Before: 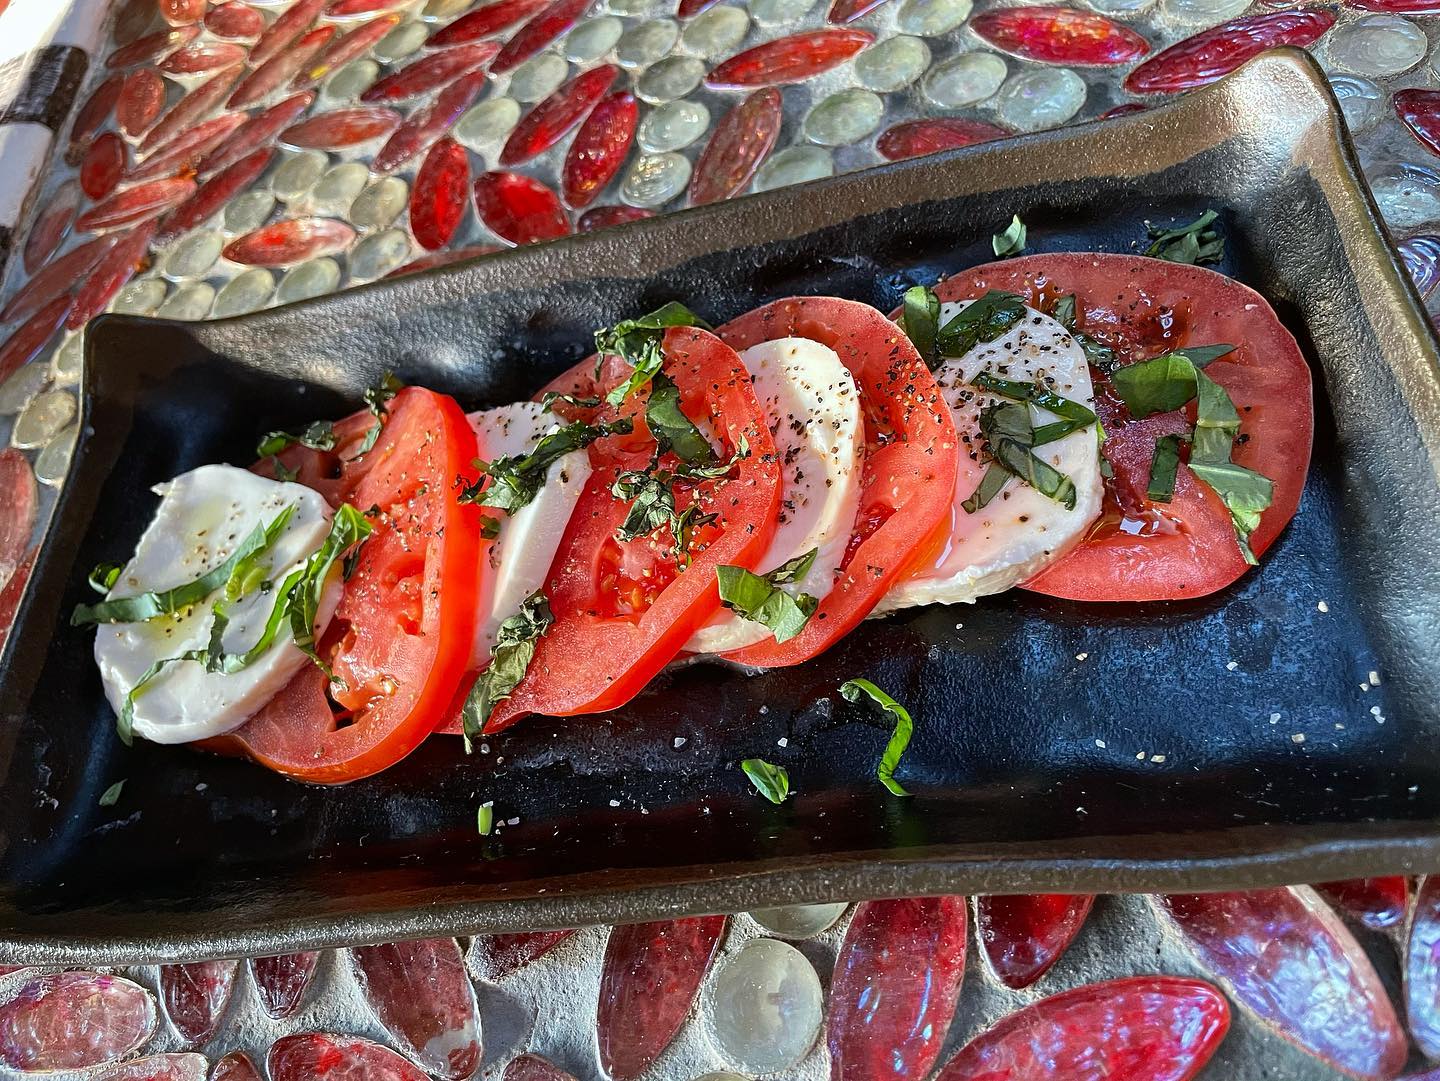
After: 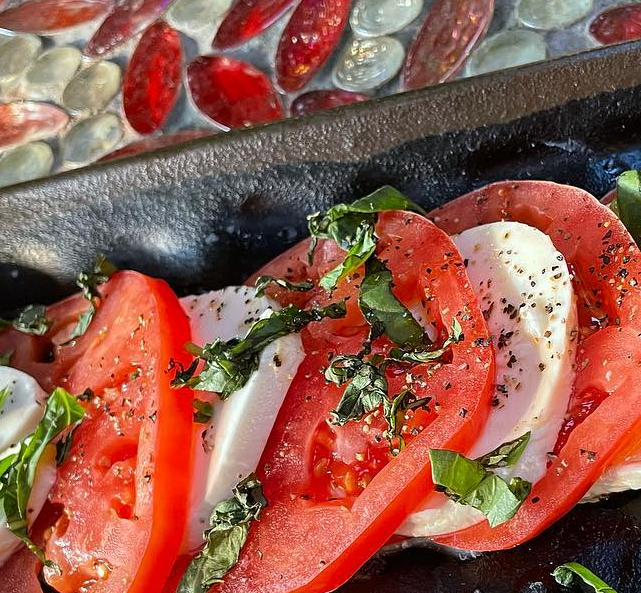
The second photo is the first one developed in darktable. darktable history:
crop: left 20%, top 10.778%, right 35.456%, bottom 34.347%
